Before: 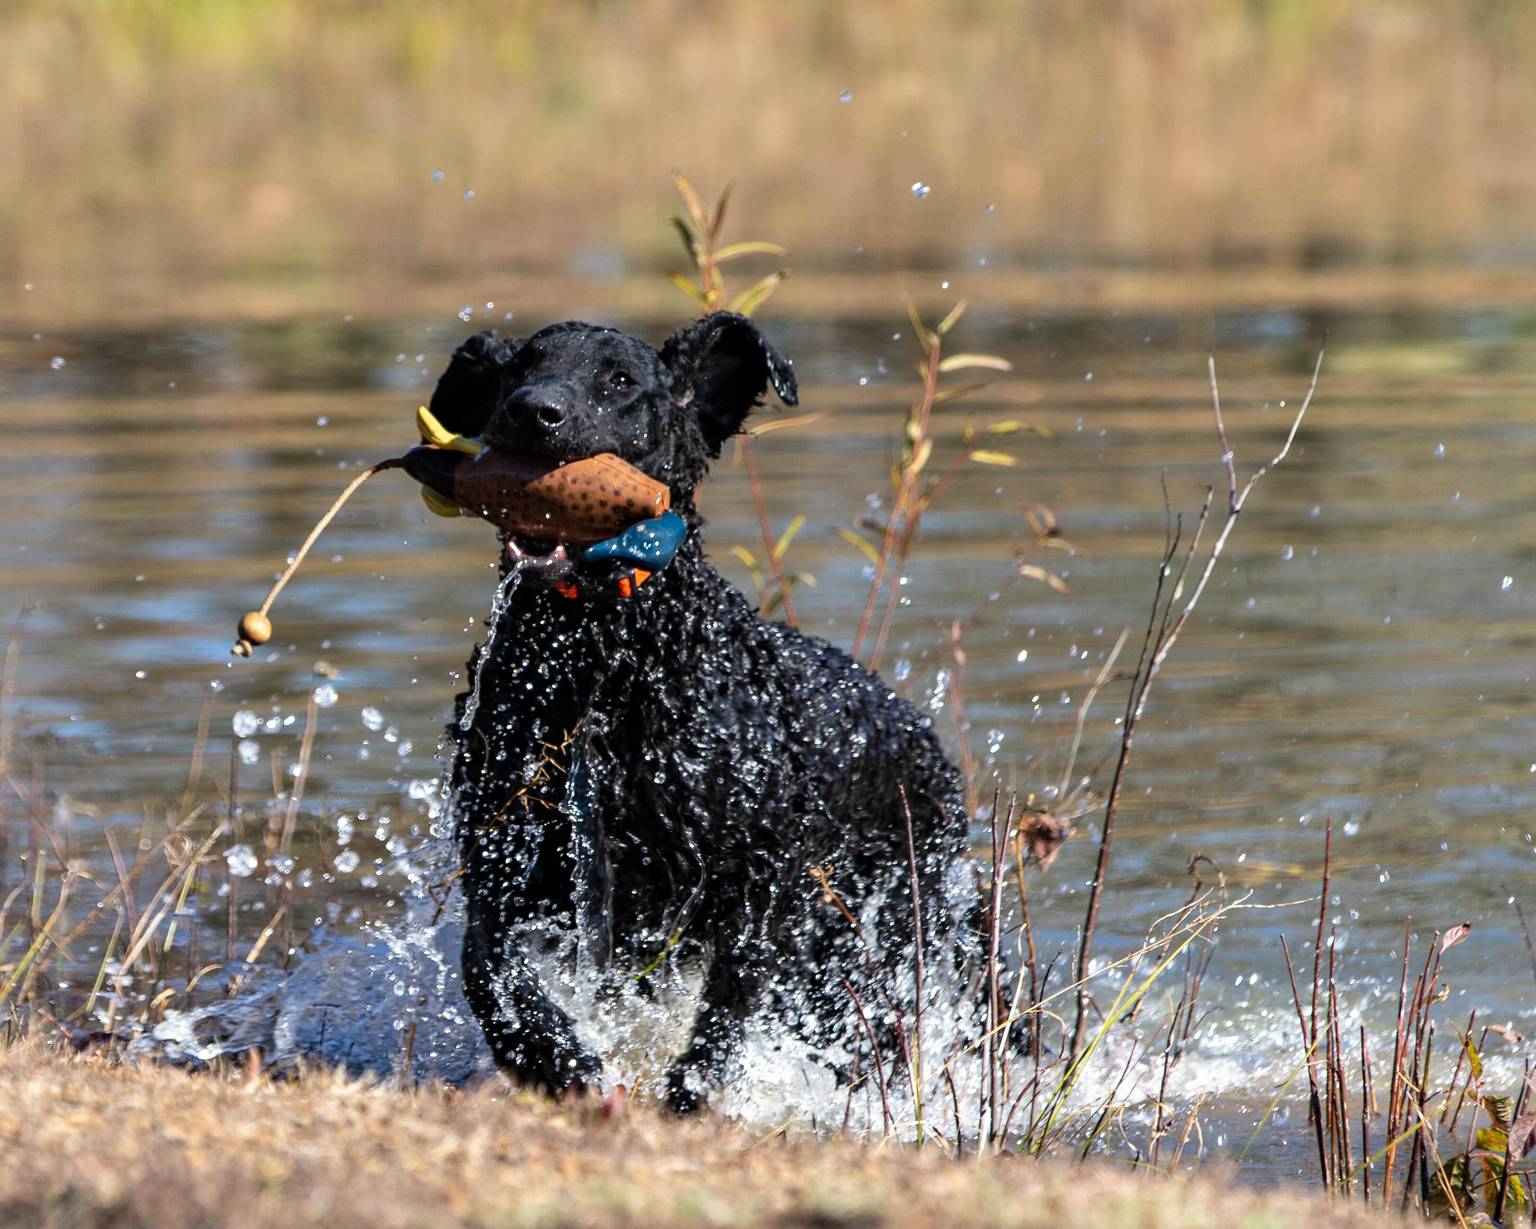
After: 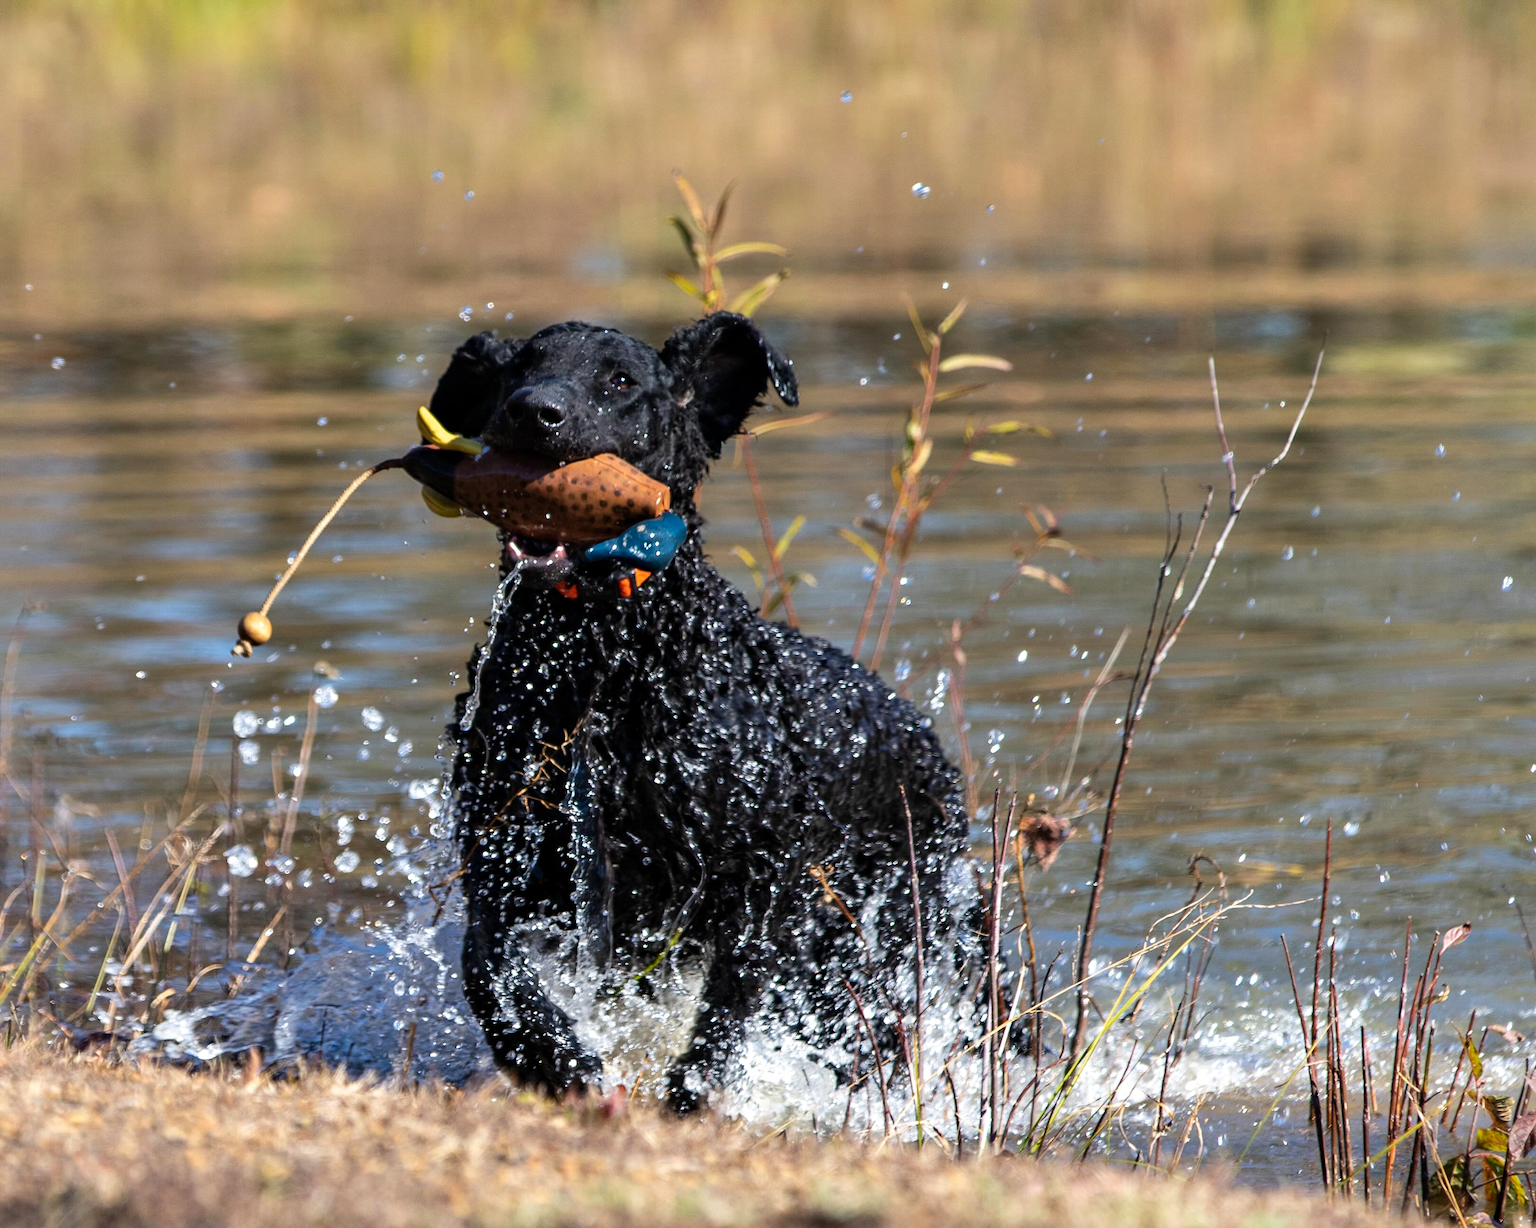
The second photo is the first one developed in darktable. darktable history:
color balance rgb: highlights gain › luminance 17.479%, perceptual saturation grading › global saturation 0.397%, global vibrance 20%
exposure: exposure -0.183 EV, compensate exposure bias true, compensate highlight preservation false
